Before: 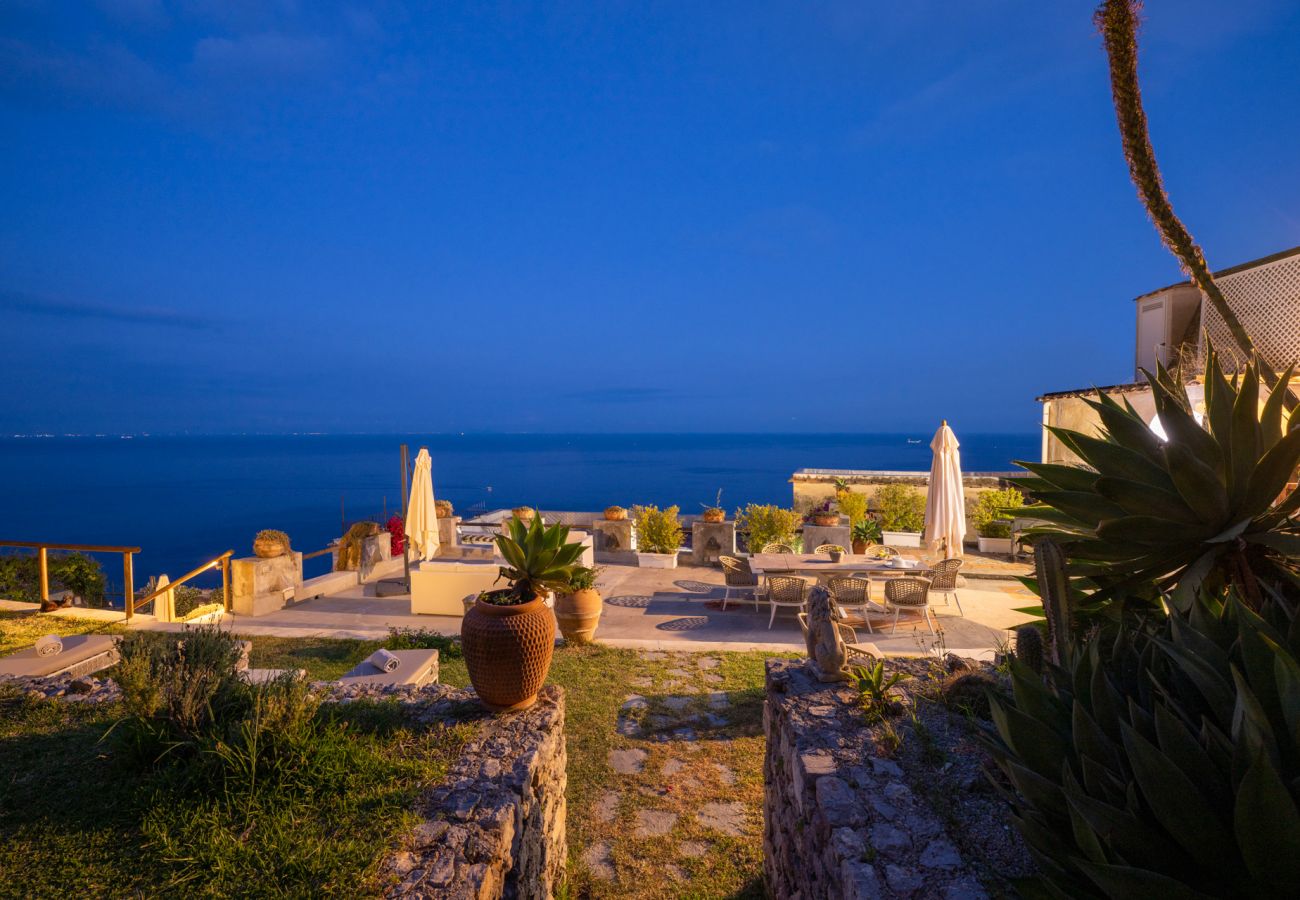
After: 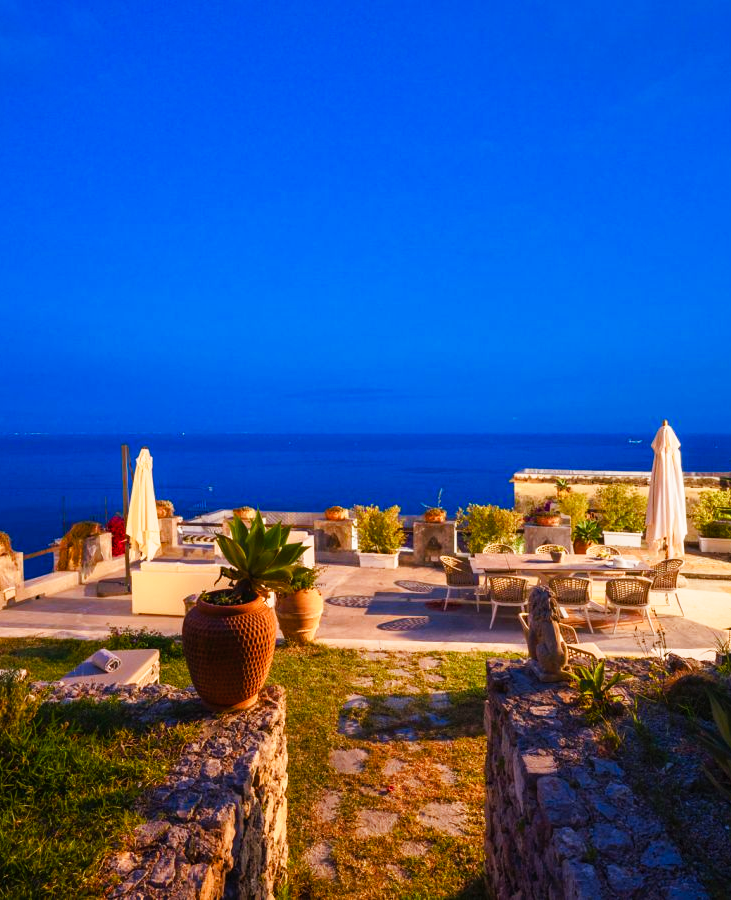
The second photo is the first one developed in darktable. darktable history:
color balance: contrast 10%
color balance rgb: shadows lift › chroma 1%, shadows lift › hue 113°, highlights gain › chroma 0.2%, highlights gain › hue 333°, perceptual saturation grading › global saturation 20%, perceptual saturation grading › highlights -50%, perceptual saturation grading › shadows 25%, contrast -10%
crop: left 21.496%, right 22.254%
tone curve: curves: ch0 [(0, 0) (0.003, 0.011) (0.011, 0.019) (0.025, 0.03) (0.044, 0.045) (0.069, 0.061) (0.1, 0.085) (0.136, 0.119) (0.177, 0.159) (0.224, 0.205) (0.277, 0.261) (0.335, 0.329) (0.399, 0.407) (0.468, 0.508) (0.543, 0.606) (0.623, 0.71) (0.709, 0.815) (0.801, 0.903) (0.898, 0.957) (1, 1)], preserve colors none
